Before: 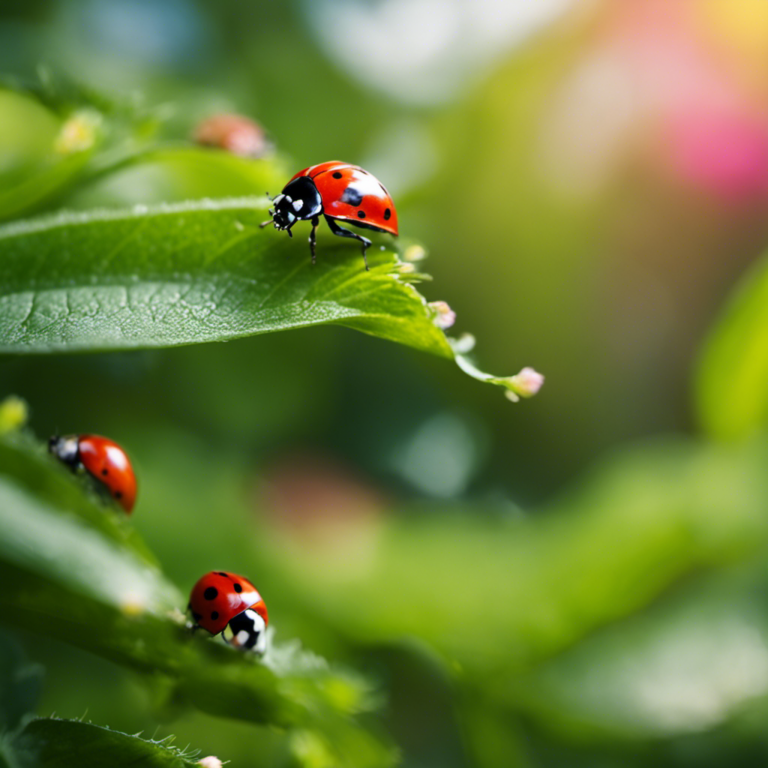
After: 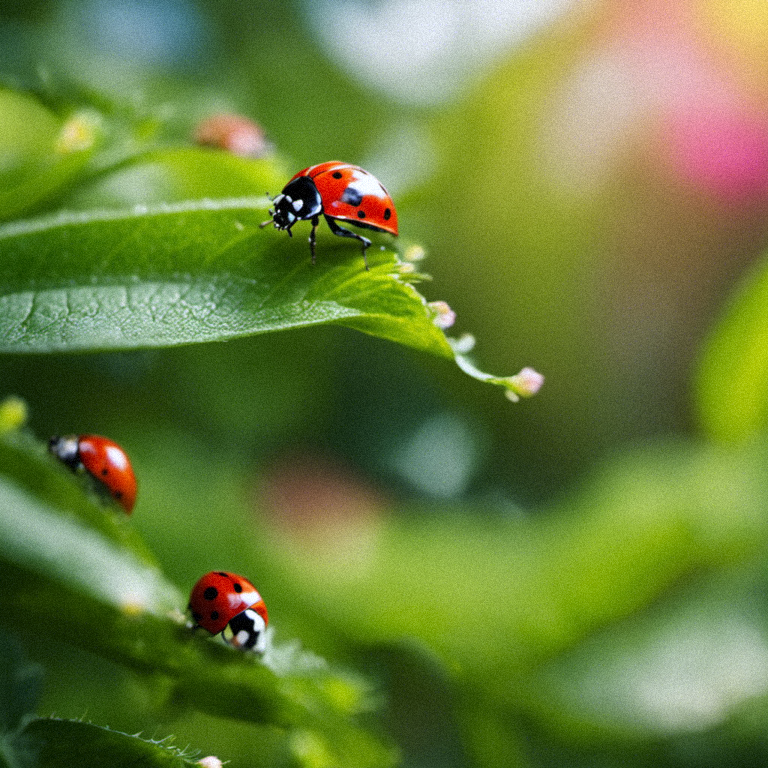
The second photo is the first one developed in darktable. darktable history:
grain: mid-tones bias 0%
white balance: red 0.974, blue 1.044
